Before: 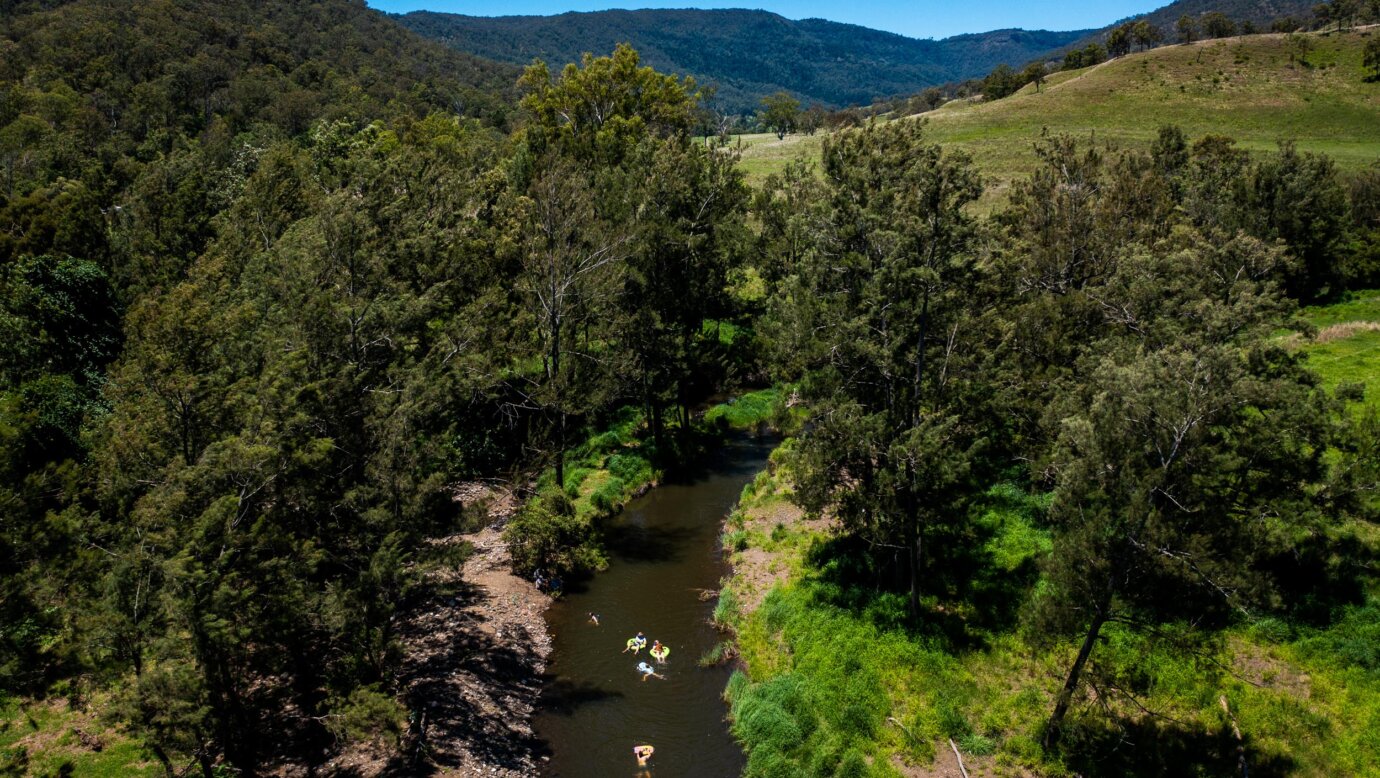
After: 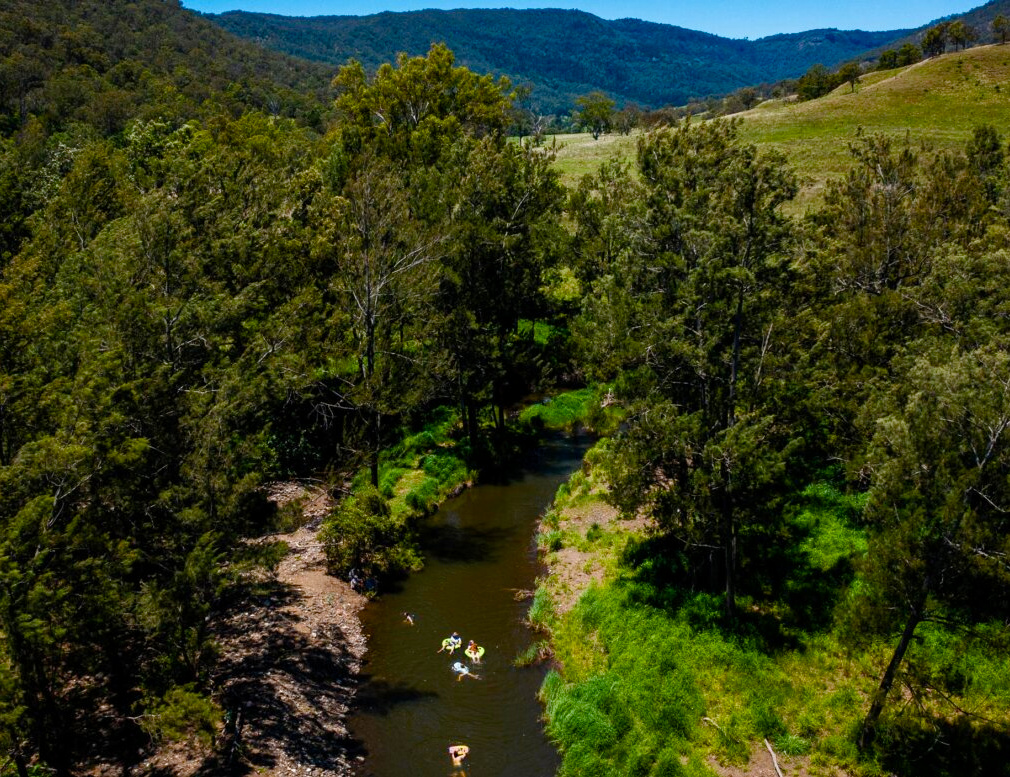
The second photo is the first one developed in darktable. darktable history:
crop: left 13.443%, right 13.31%
color balance rgb: perceptual saturation grading › global saturation 20%, perceptual saturation grading › highlights -25%, perceptual saturation grading › shadows 50%
